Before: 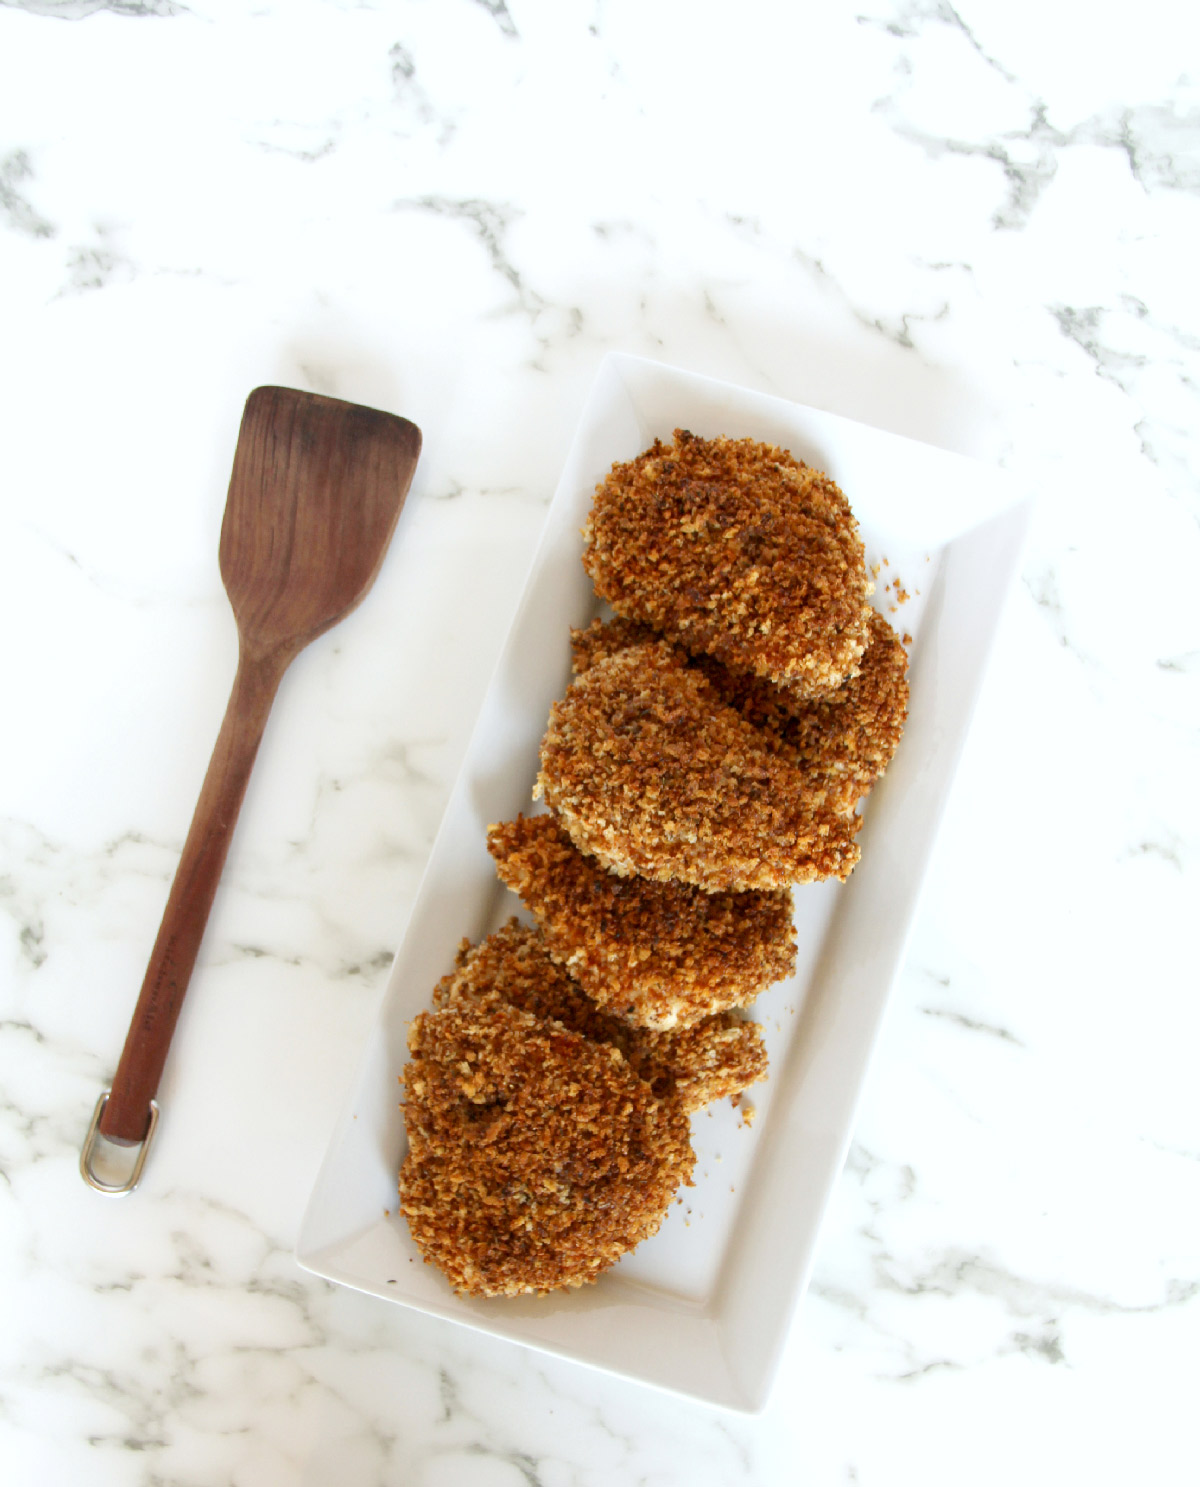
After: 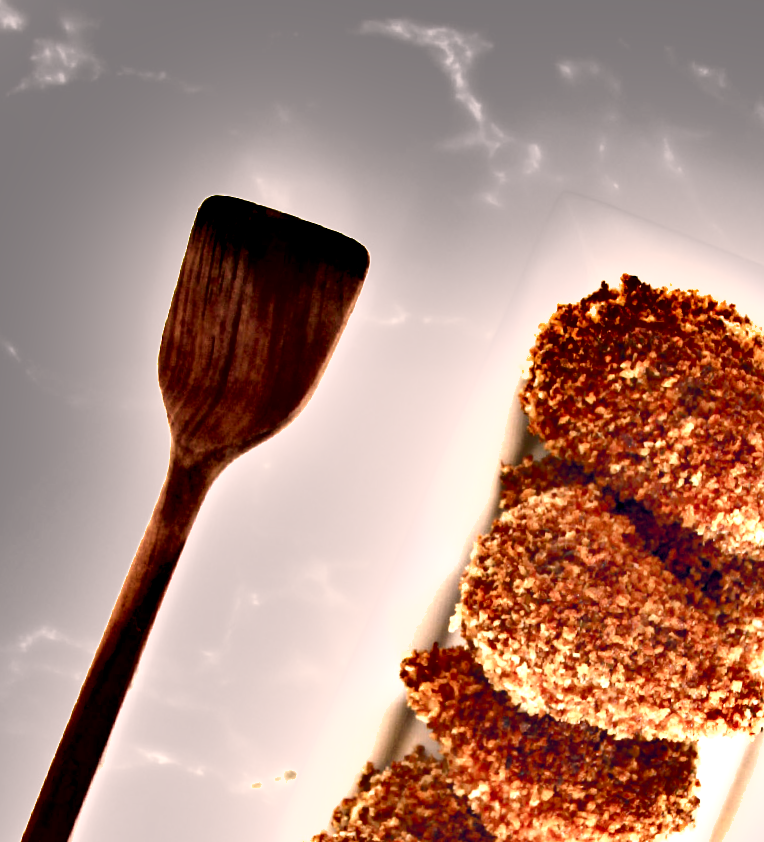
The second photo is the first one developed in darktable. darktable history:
crop and rotate: angle -4.99°, left 2.122%, top 6.945%, right 27.566%, bottom 30.519%
color correction: highlights a* 7.34, highlights b* 4.37
shadows and highlights: shadows 43.71, white point adjustment -1.46, soften with gaussian
contrast equalizer: y [[0.5 ×4, 0.483, 0.43], [0.5 ×6], [0.5 ×6], [0 ×6], [0 ×6]]
exposure: black level correction 0, exposure 1.1 EV, compensate exposure bias true, compensate highlight preservation false
color balance rgb: highlights gain › chroma 2.94%, highlights gain › hue 60.57°, global offset › chroma 0.25%, global offset › hue 256.52°, perceptual saturation grading › global saturation 20%, perceptual saturation grading › highlights -50%, perceptual saturation grading › shadows 30%, contrast 15%
